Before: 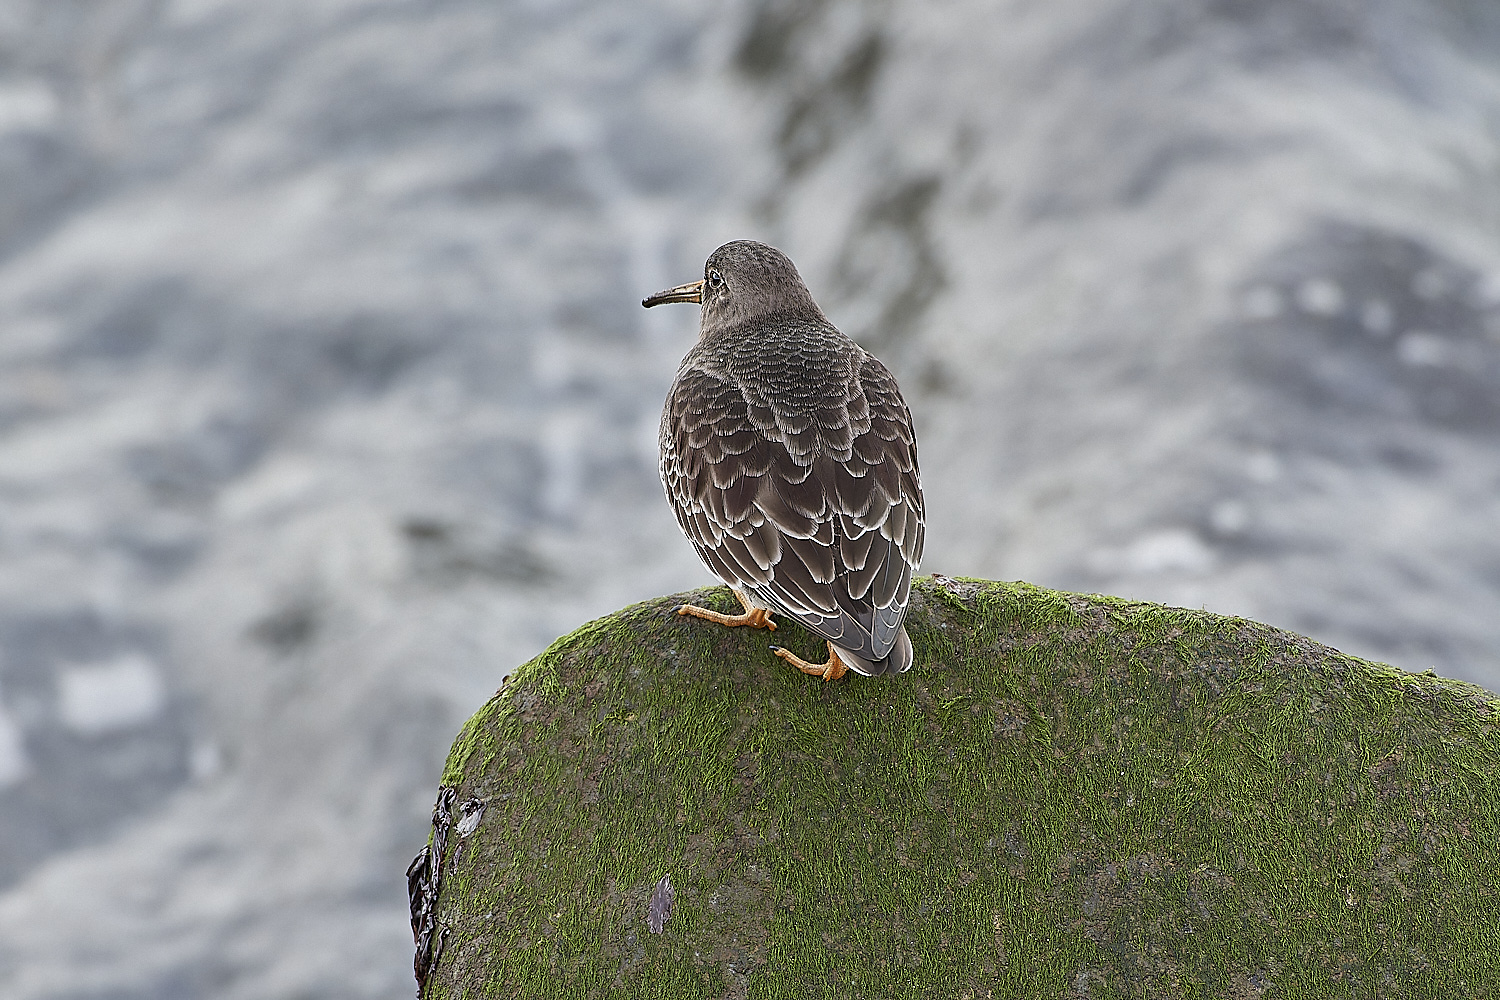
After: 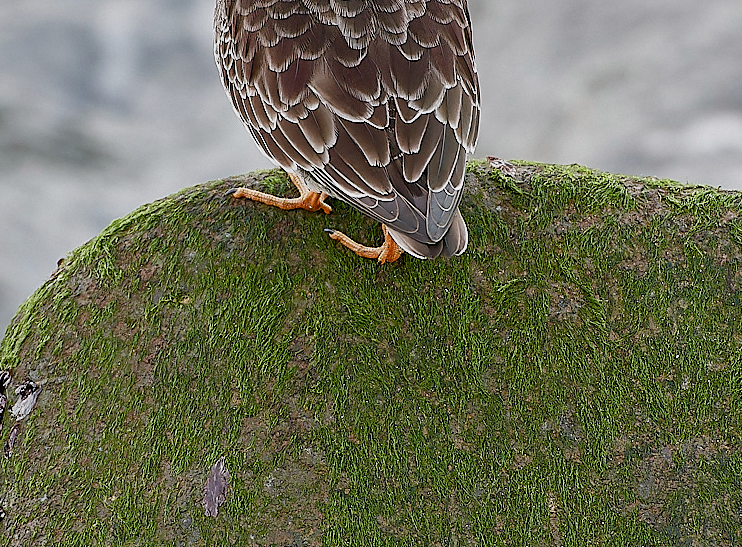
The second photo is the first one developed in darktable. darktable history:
local contrast: mode bilateral grid, contrast 20, coarseness 50, detail 120%, midtone range 0.2
crop: left 29.672%, top 41.786%, right 20.851%, bottom 3.487%
color balance rgb: shadows lift › chroma 1%, shadows lift › hue 113°, highlights gain › chroma 0.2%, highlights gain › hue 333°, perceptual saturation grading › global saturation 20%, perceptual saturation grading › highlights -50%, perceptual saturation grading › shadows 25%, contrast -10%
